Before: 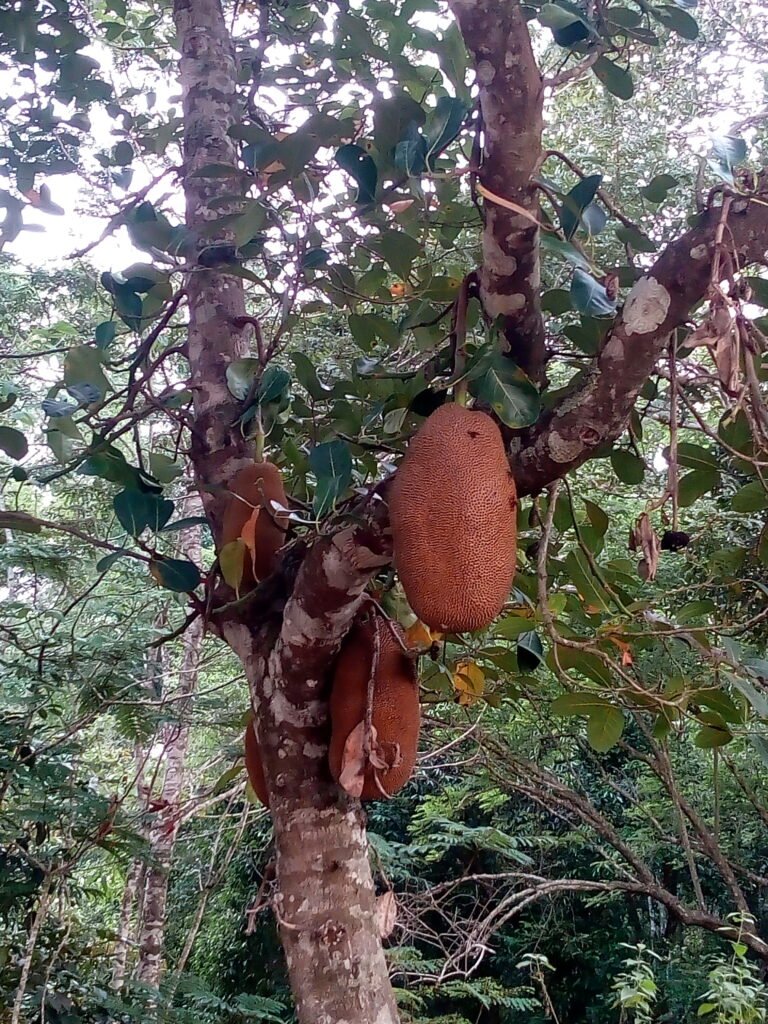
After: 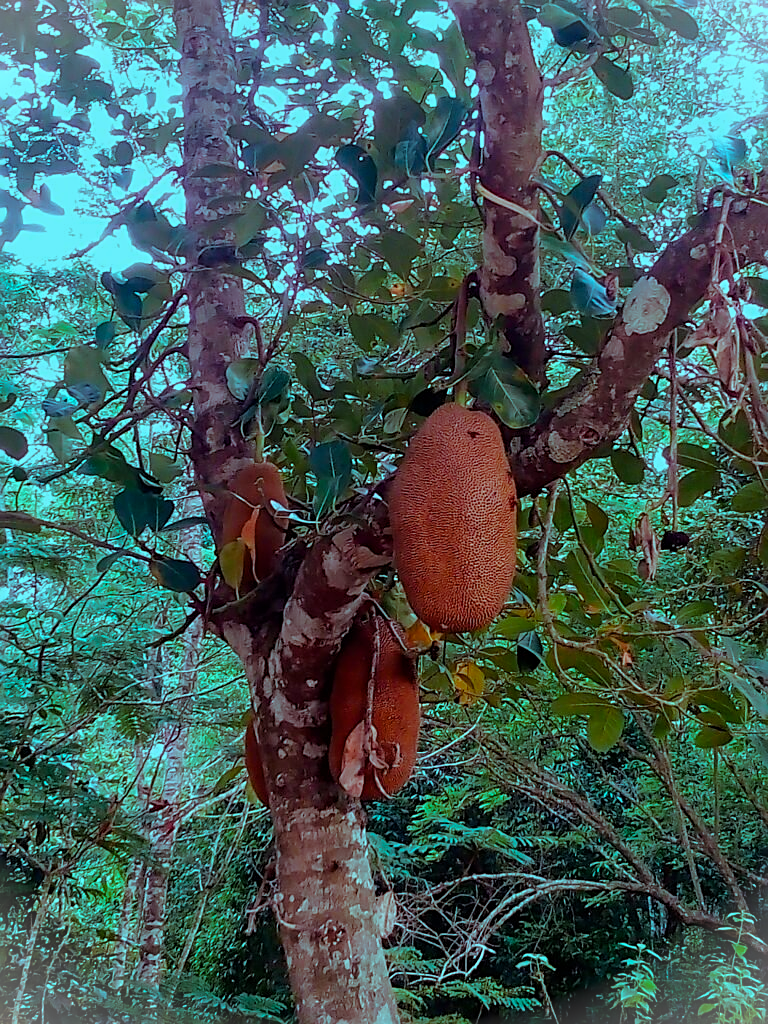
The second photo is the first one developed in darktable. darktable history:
vignetting: fall-off start 100.14%, brightness 0.281, saturation -0.002
tone curve: curves: ch0 [(0, 0) (0.161, 0.144) (0.501, 0.497) (1, 1)], preserve colors none
color balance rgb: highlights gain › luminance -32.928%, highlights gain › chroma 5.728%, highlights gain › hue 215.62°, perceptual saturation grading › global saturation 30.566%
sharpen: on, module defaults
